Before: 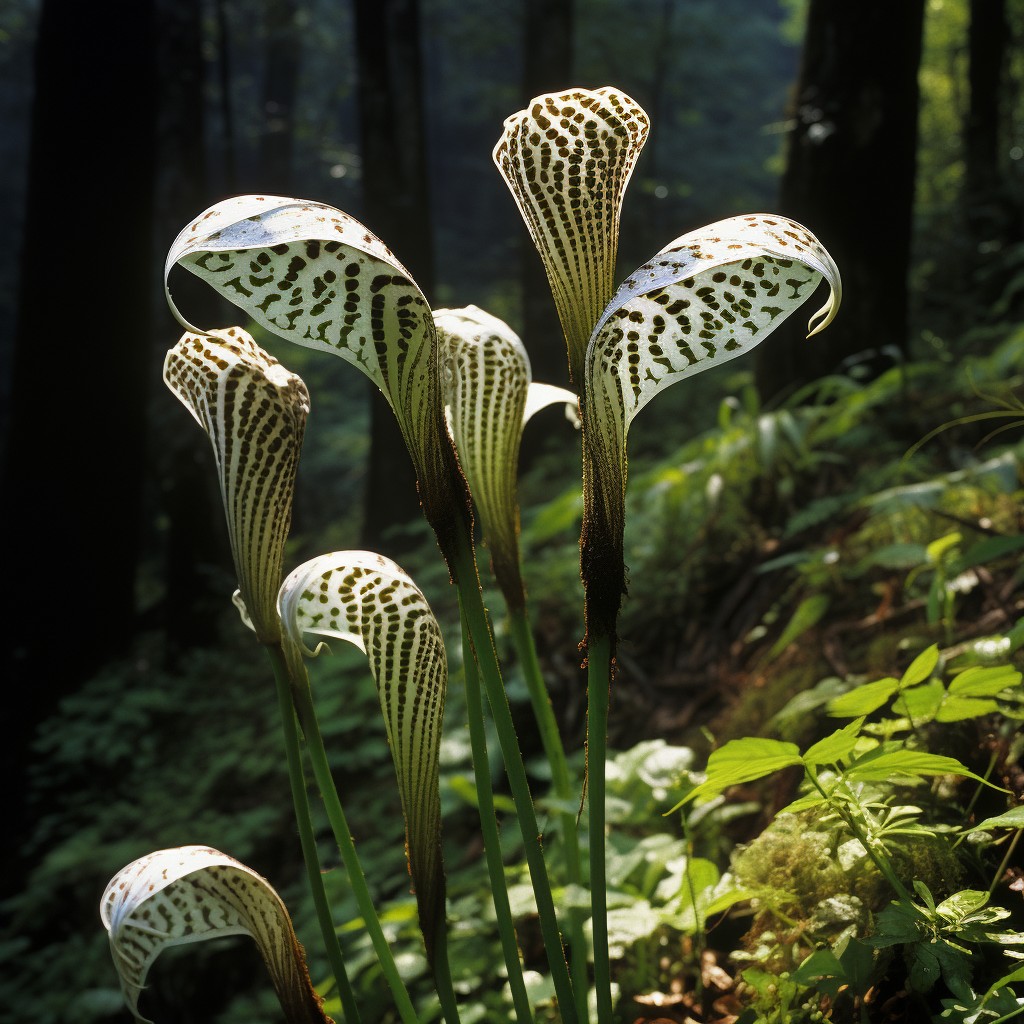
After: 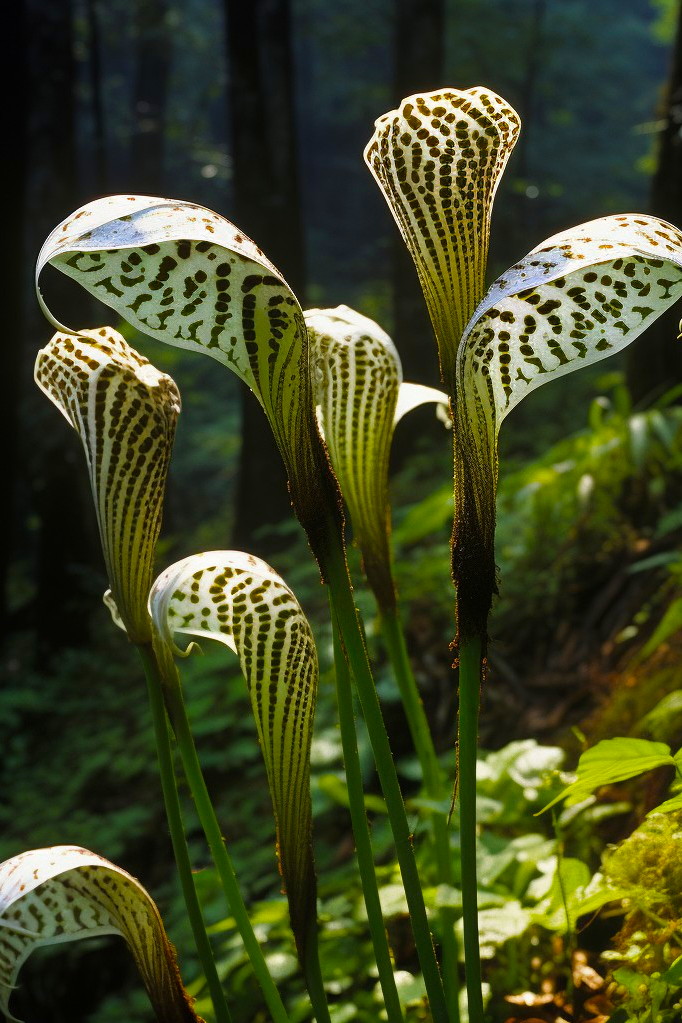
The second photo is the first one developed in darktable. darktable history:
crop and rotate: left 12.648%, right 20.685%
color balance rgb: linear chroma grading › global chroma 15%, perceptual saturation grading › global saturation 30%
